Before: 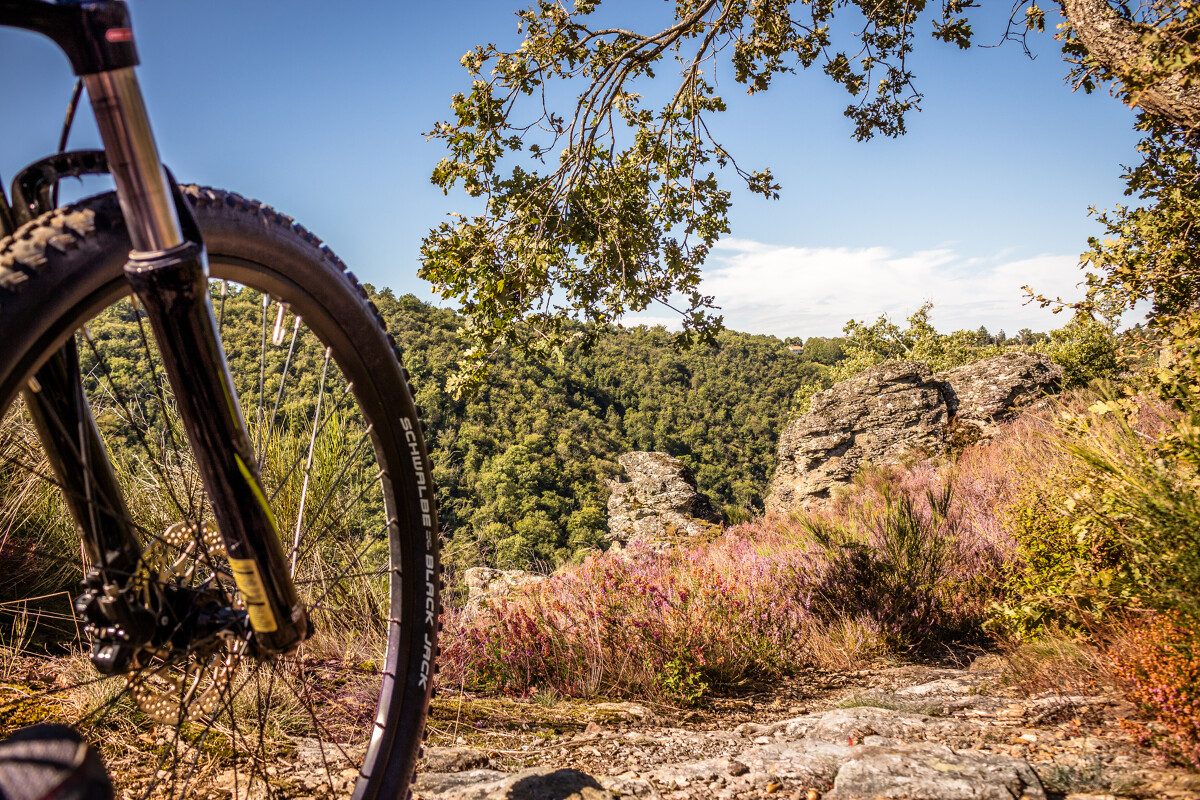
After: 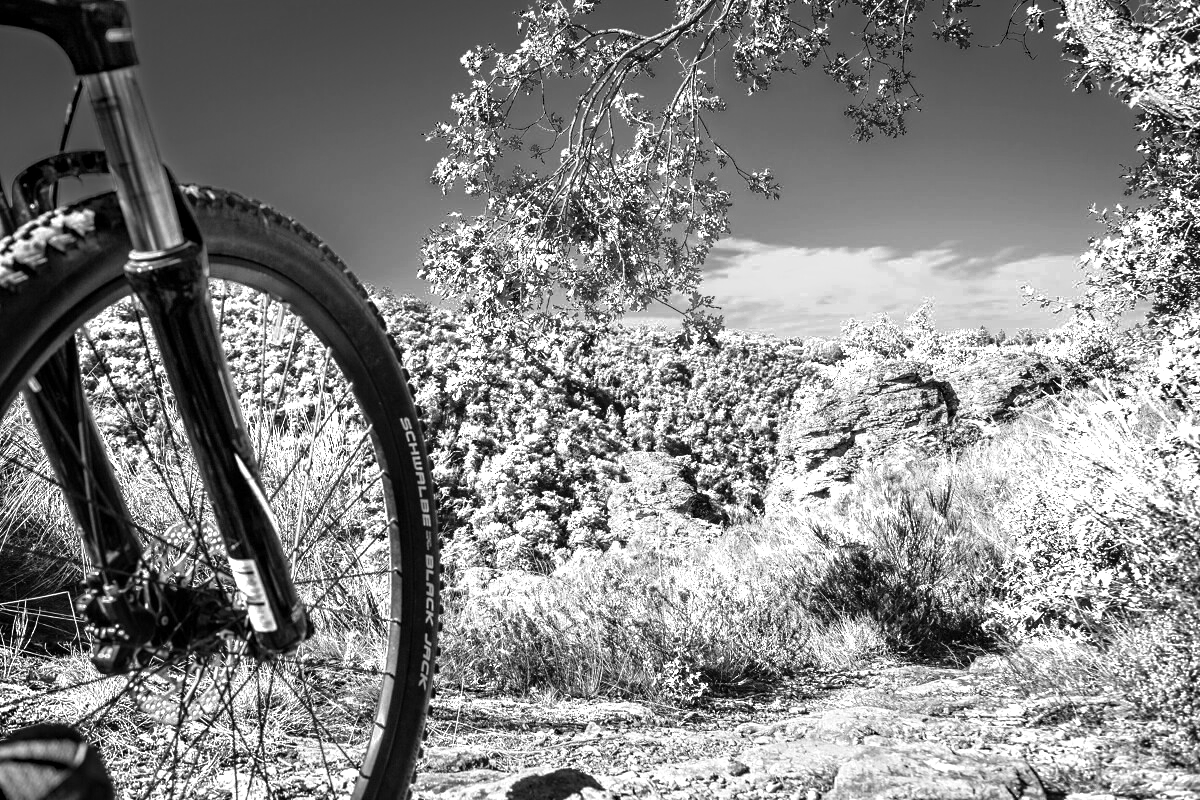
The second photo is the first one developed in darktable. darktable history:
white balance: red 0.976, blue 1.04
haze removal: compatibility mode true, adaptive false
contrast brightness saturation: contrast 0.05, brightness 0.06, saturation 0.01
color zones: curves: ch0 [(0, 0.554) (0.146, 0.662) (0.293, 0.86) (0.503, 0.774) (0.637, 0.106) (0.74, 0.072) (0.866, 0.488) (0.998, 0.569)]; ch1 [(0, 0) (0.143, 0) (0.286, 0) (0.429, 0) (0.571, 0) (0.714, 0) (0.857, 0)]
